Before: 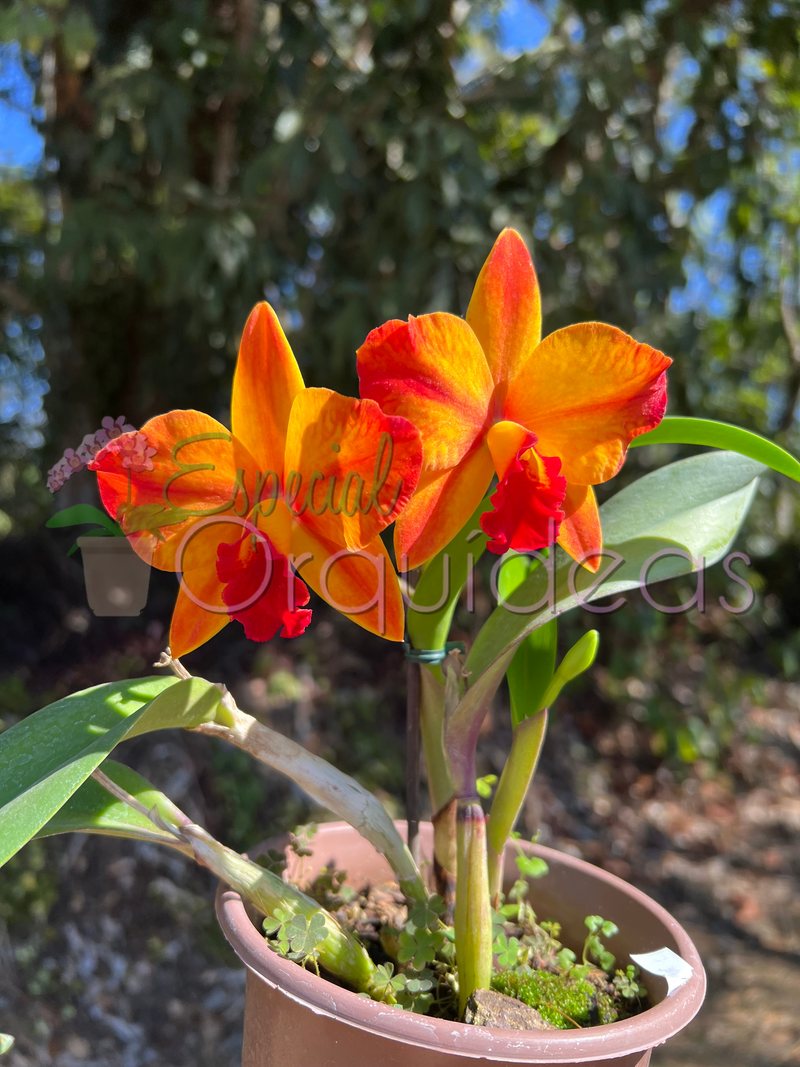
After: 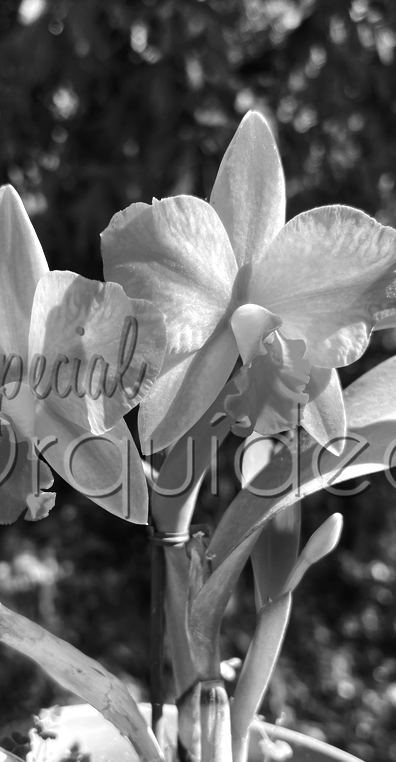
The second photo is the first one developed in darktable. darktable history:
levels: levels [0, 0.498, 0.996]
tone equalizer: -8 EV -1.08 EV, -7 EV -1.01 EV, -6 EV -0.867 EV, -5 EV -0.578 EV, -3 EV 0.578 EV, -2 EV 0.867 EV, -1 EV 1.01 EV, +0 EV 1.08 EV, edges refinement/feathering 500, mask exposure compensation -1.57 EV, preserve details no
crop: left 32.075%, top 10.976%, right 18.355%, bottom 17.596%
monochrome: a 26.22, b 42.67, size 0.8
